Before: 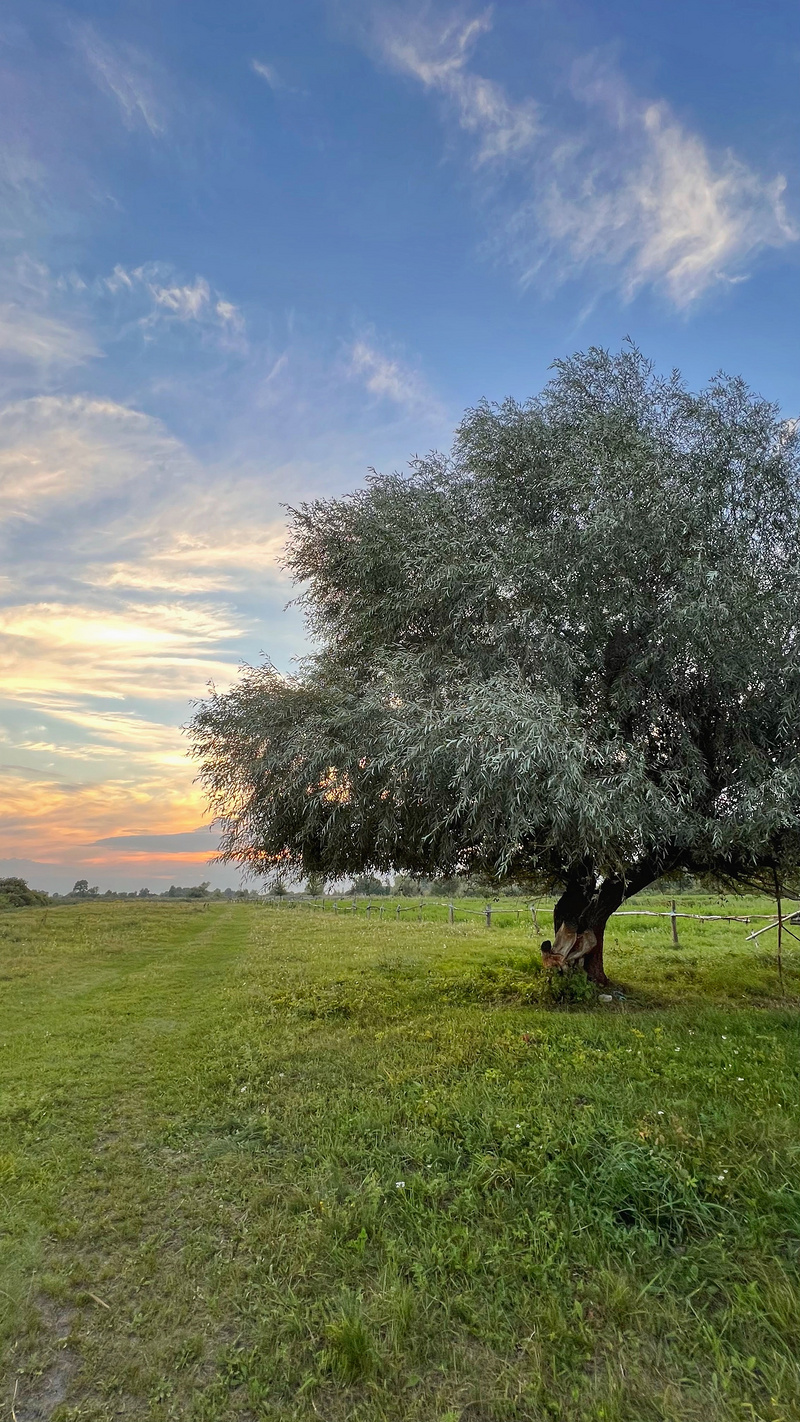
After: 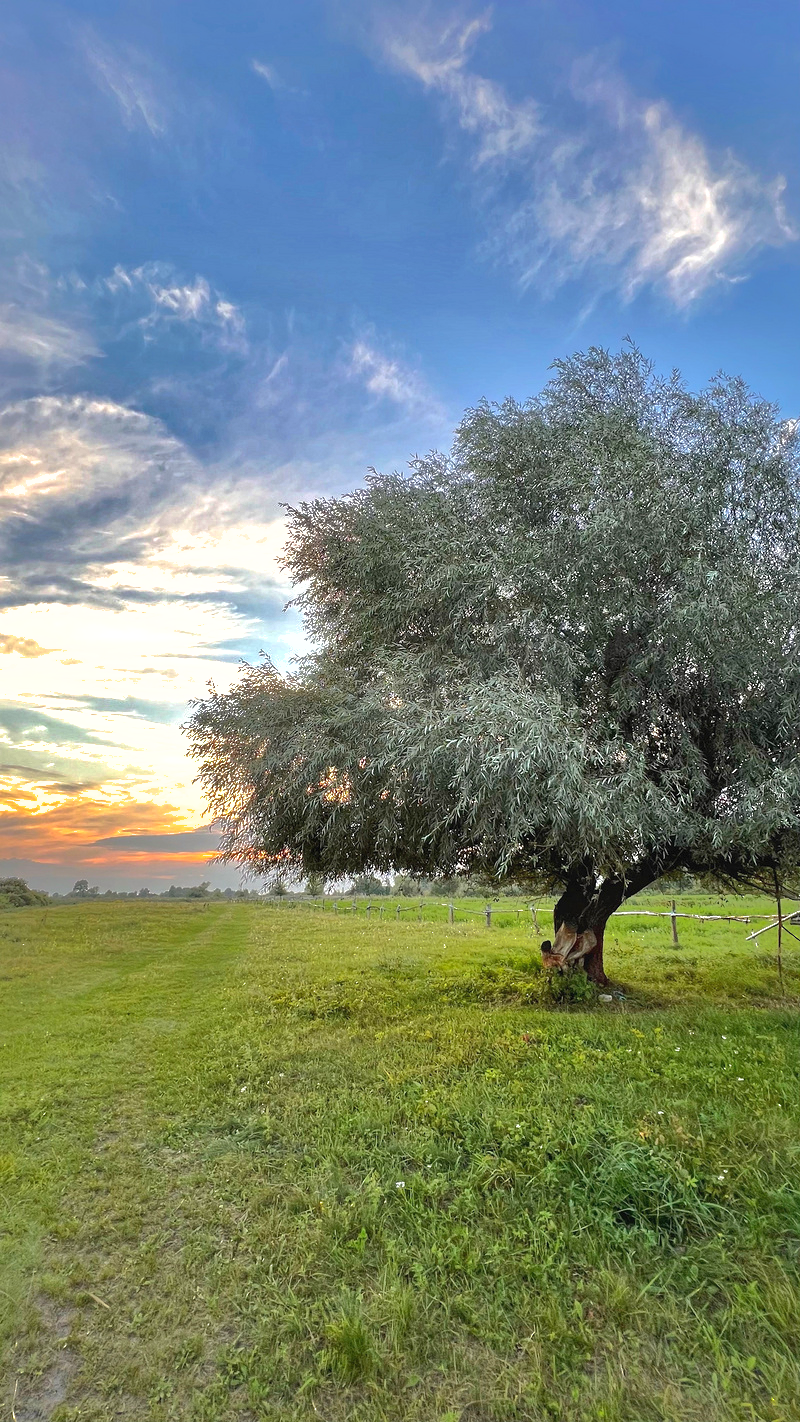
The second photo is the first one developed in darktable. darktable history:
exposure: black level correction 0, exposure 0.7 EV, compensate exposure bias true, compensate highlight preservation false
shadows and highlights: shadows 38.43, highlights -74.54
